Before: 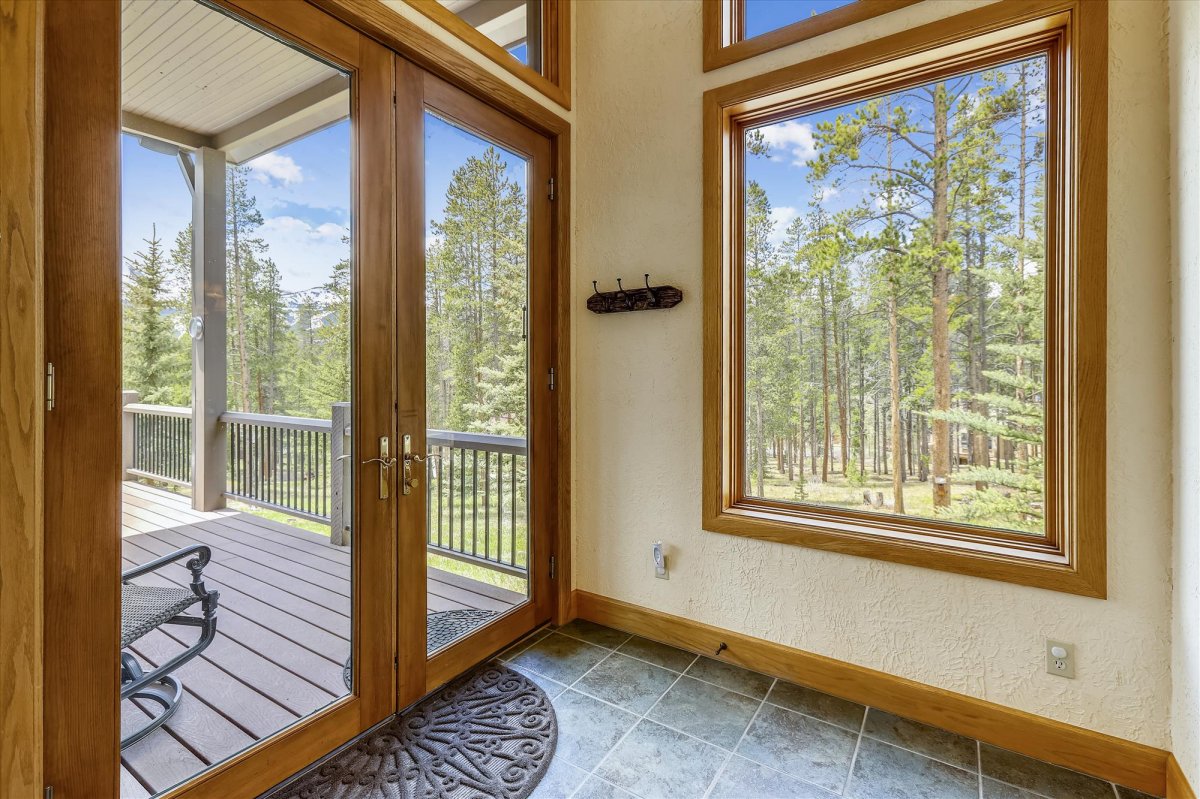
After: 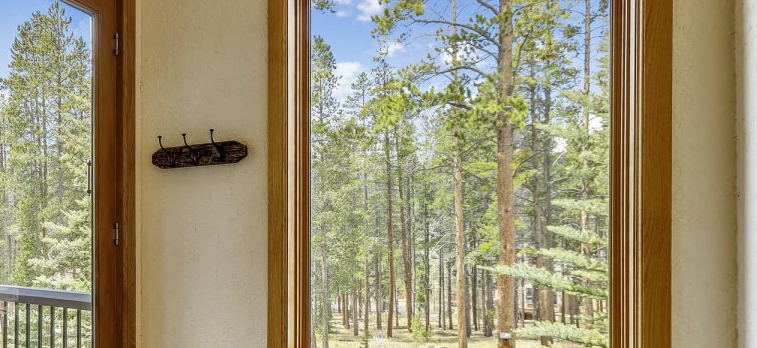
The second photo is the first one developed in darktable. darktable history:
crop: left 36.286%, top 18.223%, right 0.609%, bottom 38.131%
shadows and highlights: shadows 12.38, white point adjustment 1.17, soften with gaussian
